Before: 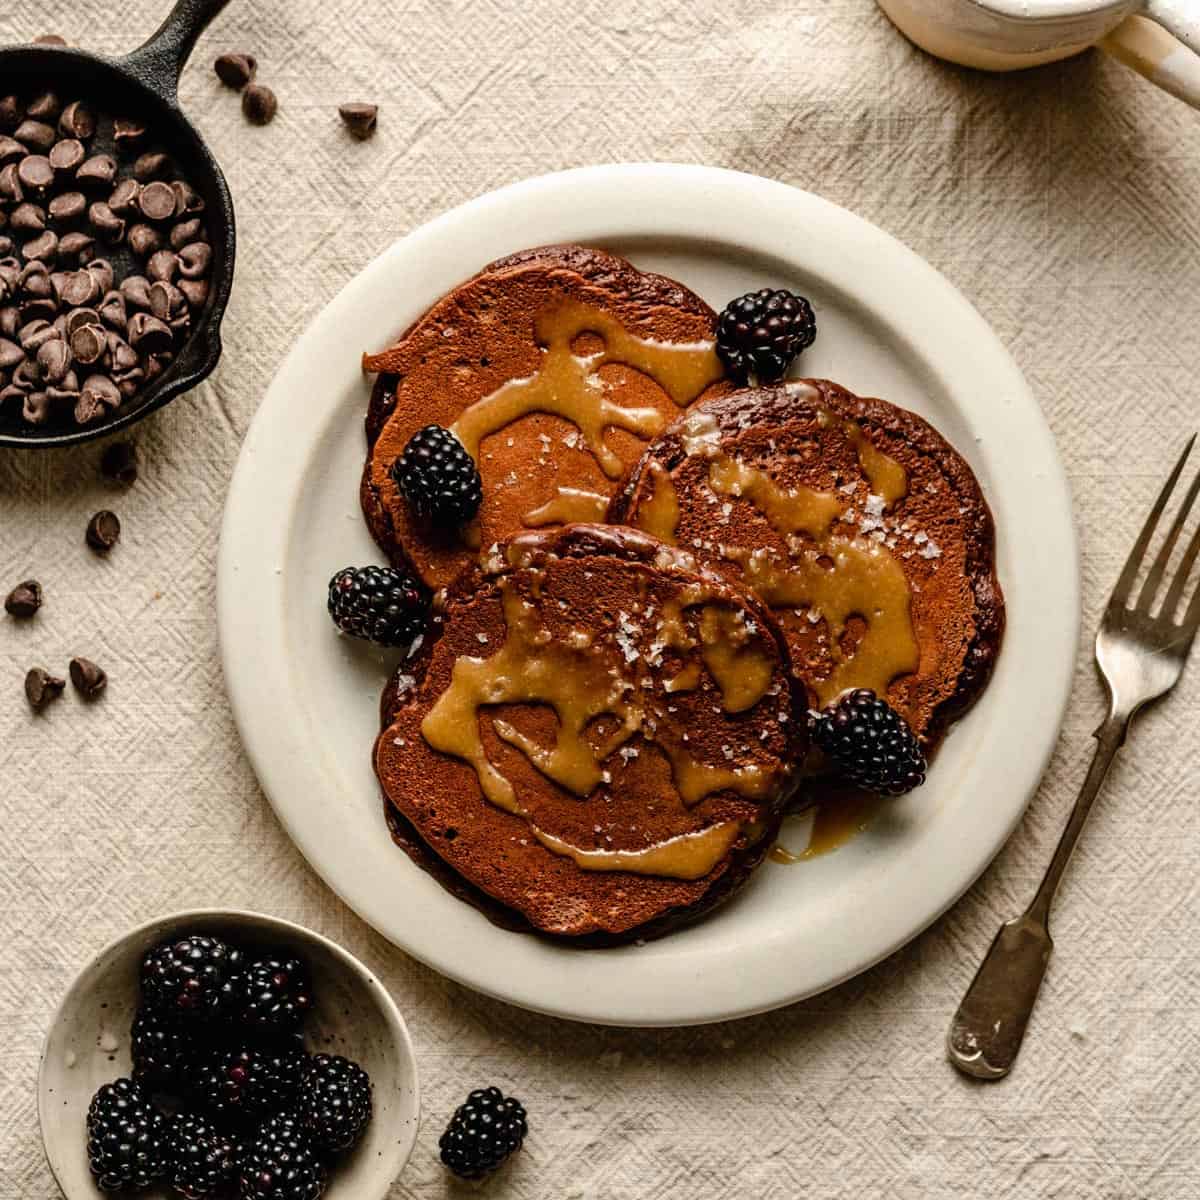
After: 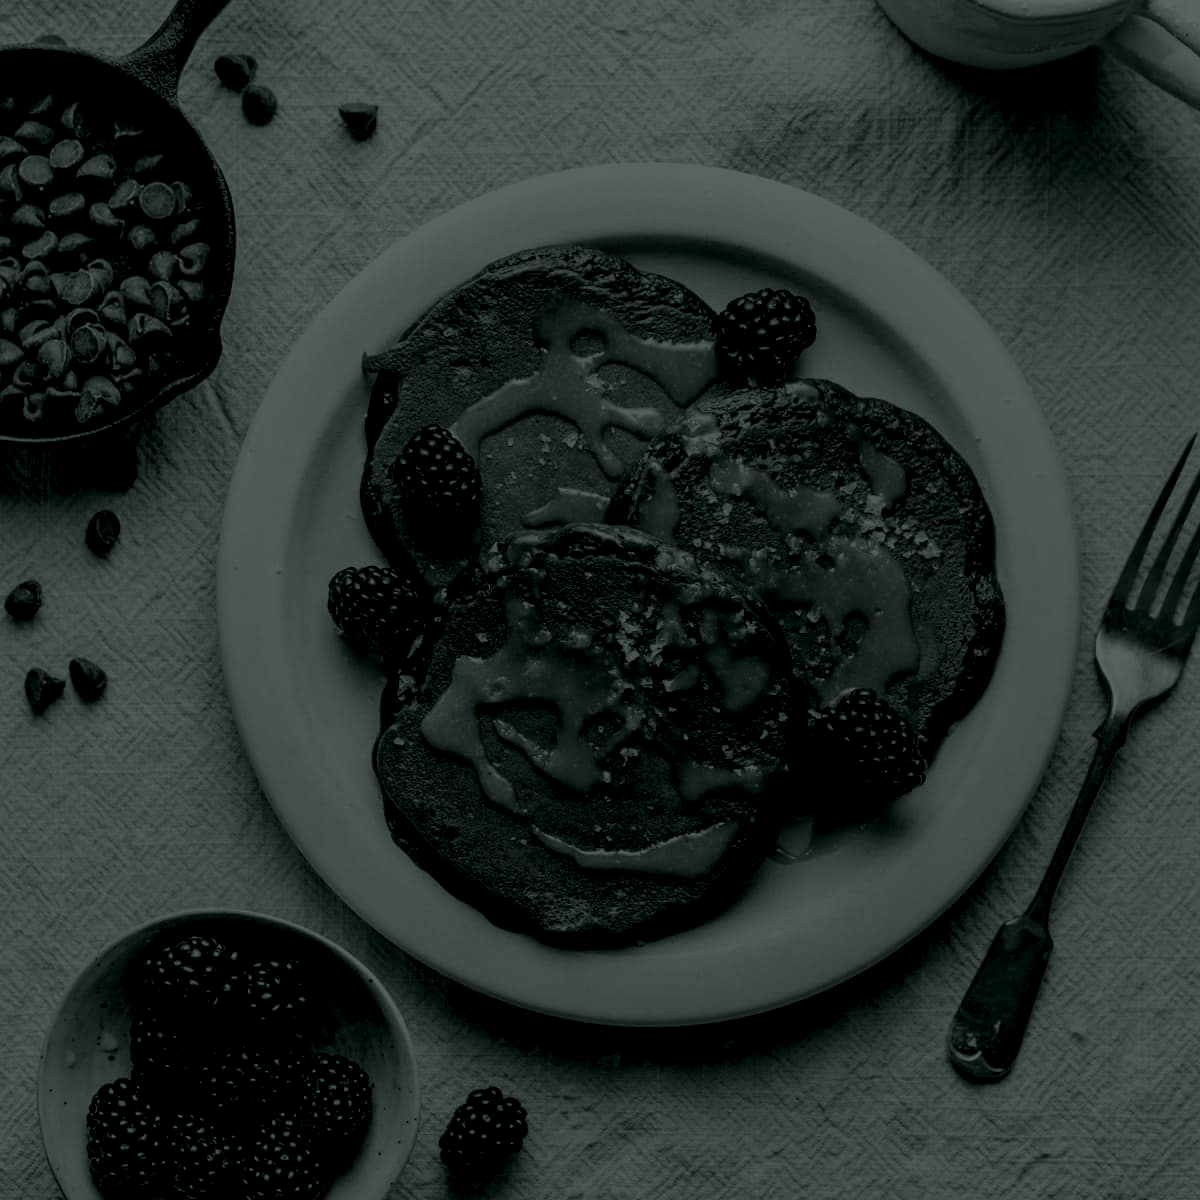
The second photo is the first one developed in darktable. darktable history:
exposure: exposure 0.2 EV, compensate highlight preservation false
colorize: hue 90°, saturation 19%, lightness 1.59%, version 1
